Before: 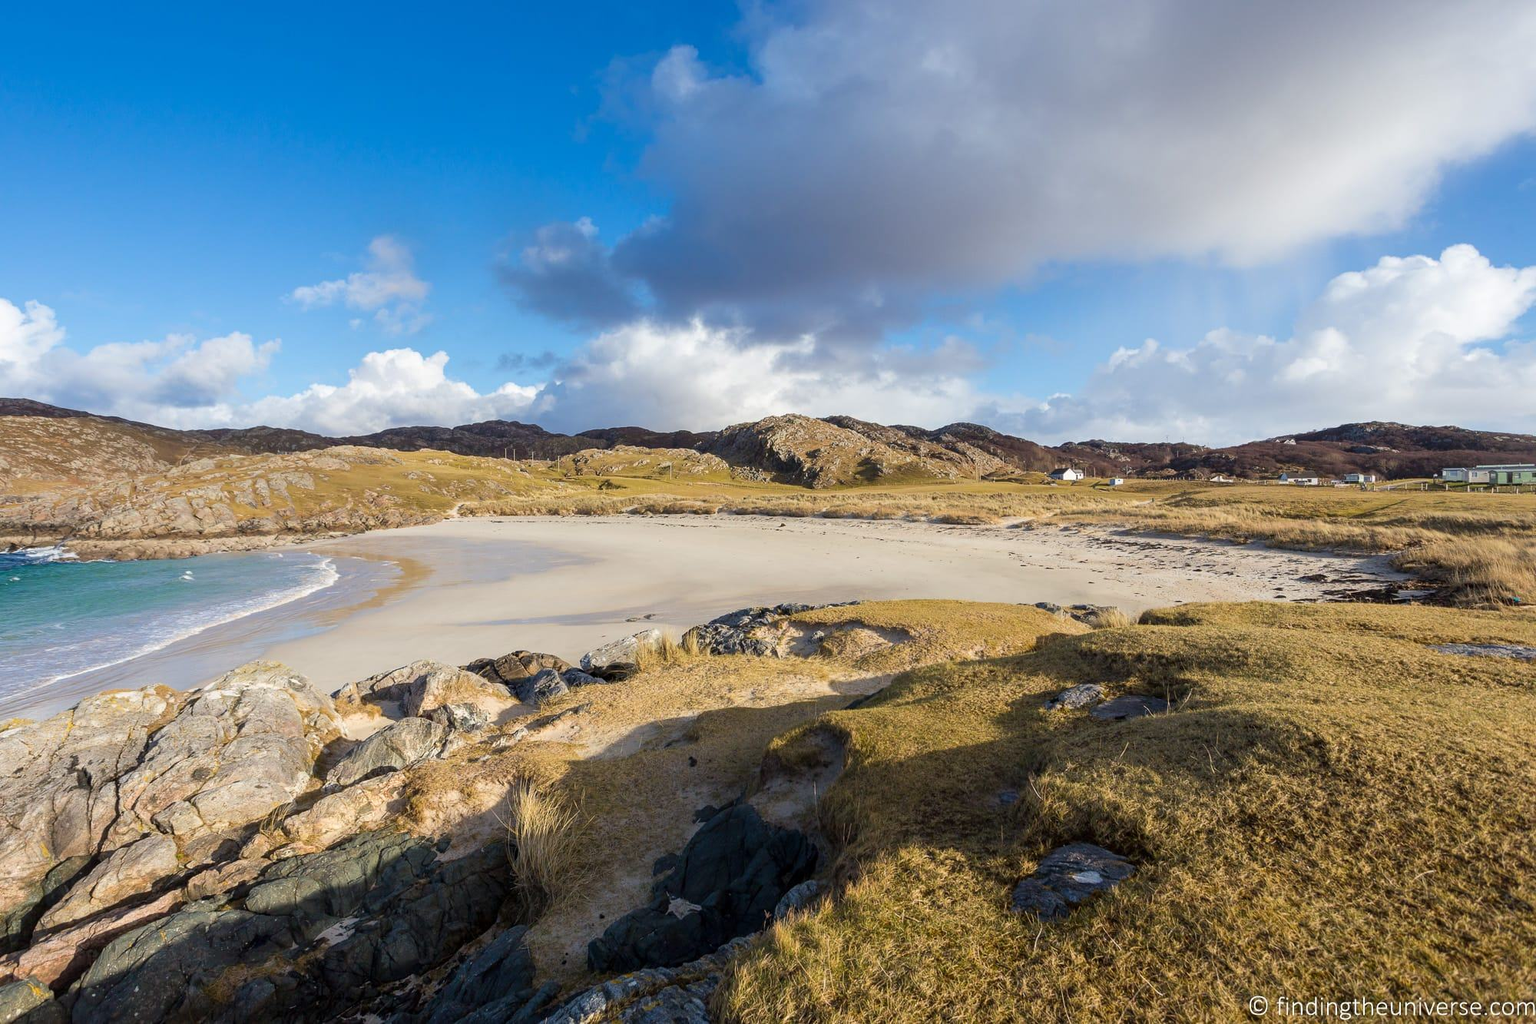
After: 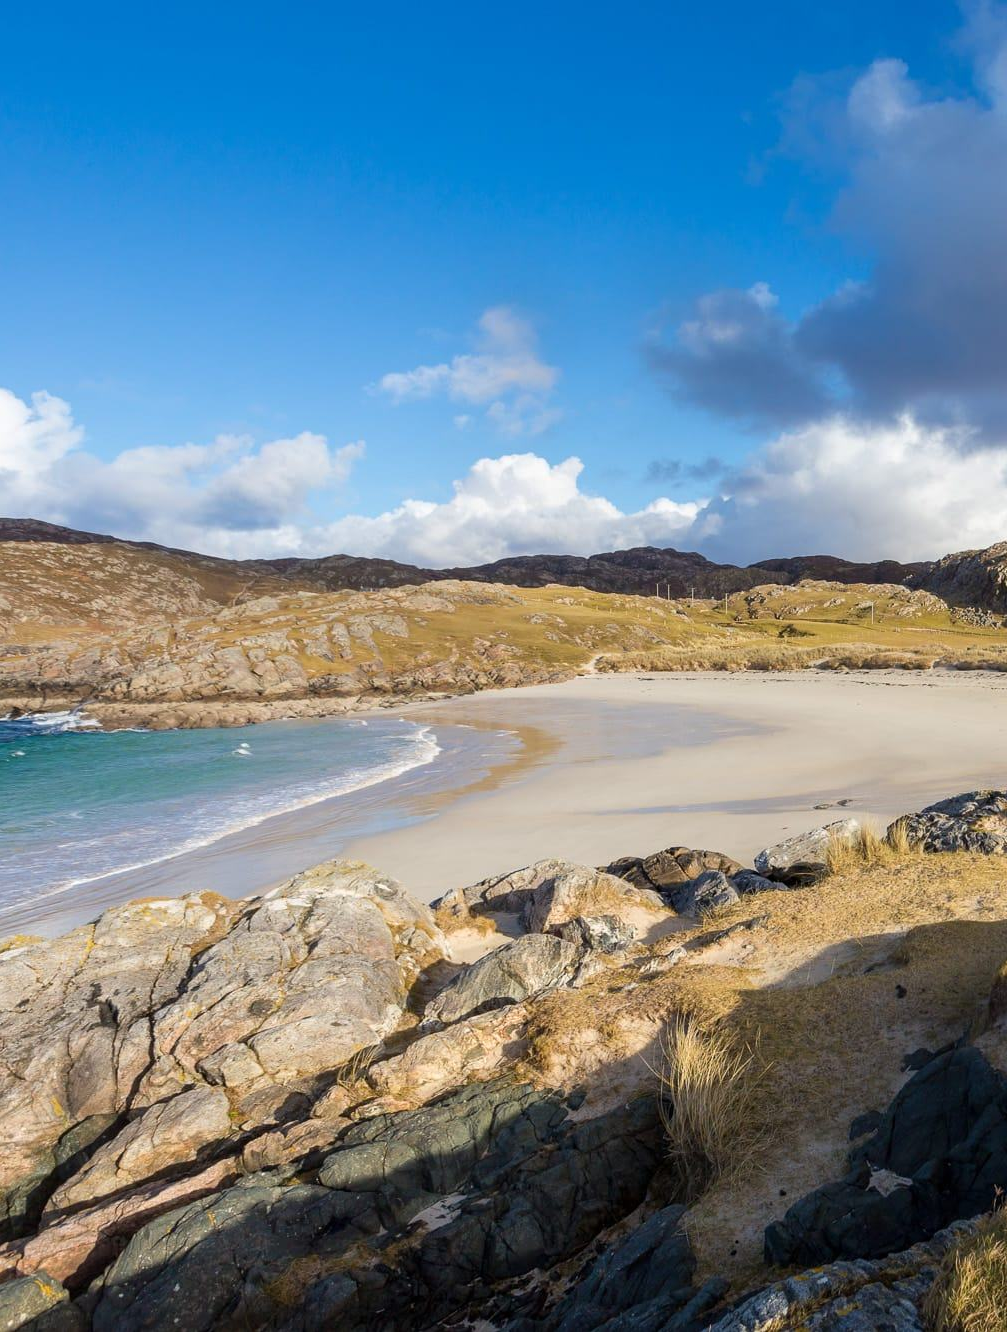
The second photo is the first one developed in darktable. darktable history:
crop and rotate: left 0.061%, top 0%, right 49.542%
